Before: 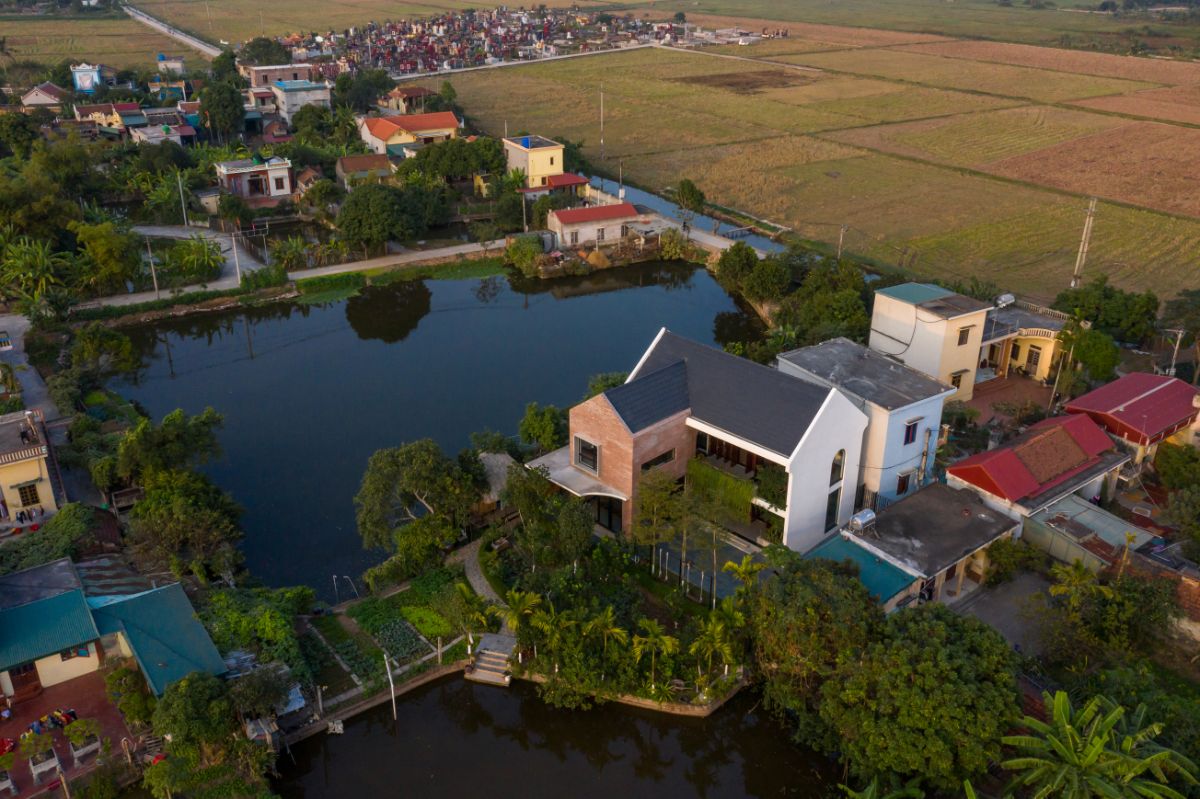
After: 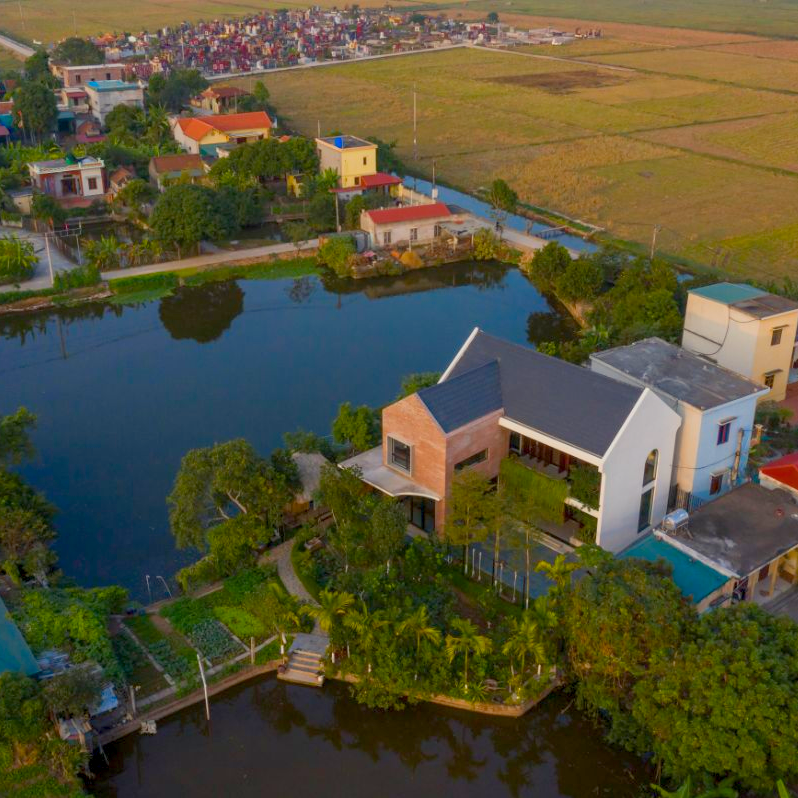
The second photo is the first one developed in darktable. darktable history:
color balance rgb: highlights gain › luminance 6.725%, highlights gain › chroma 1.939%, highlights gain › hue 88°, linear chroma grading › global chroma 14.594%, perceptual saturation grading › global saturation 0.758%, global vibrance 23.534%, contrast -24.615%
crop and rotate: left 15.632%, right 17.806%
exposure: black level correction 0.001, exposure 0.194 EV, compensate highlight preservation false
